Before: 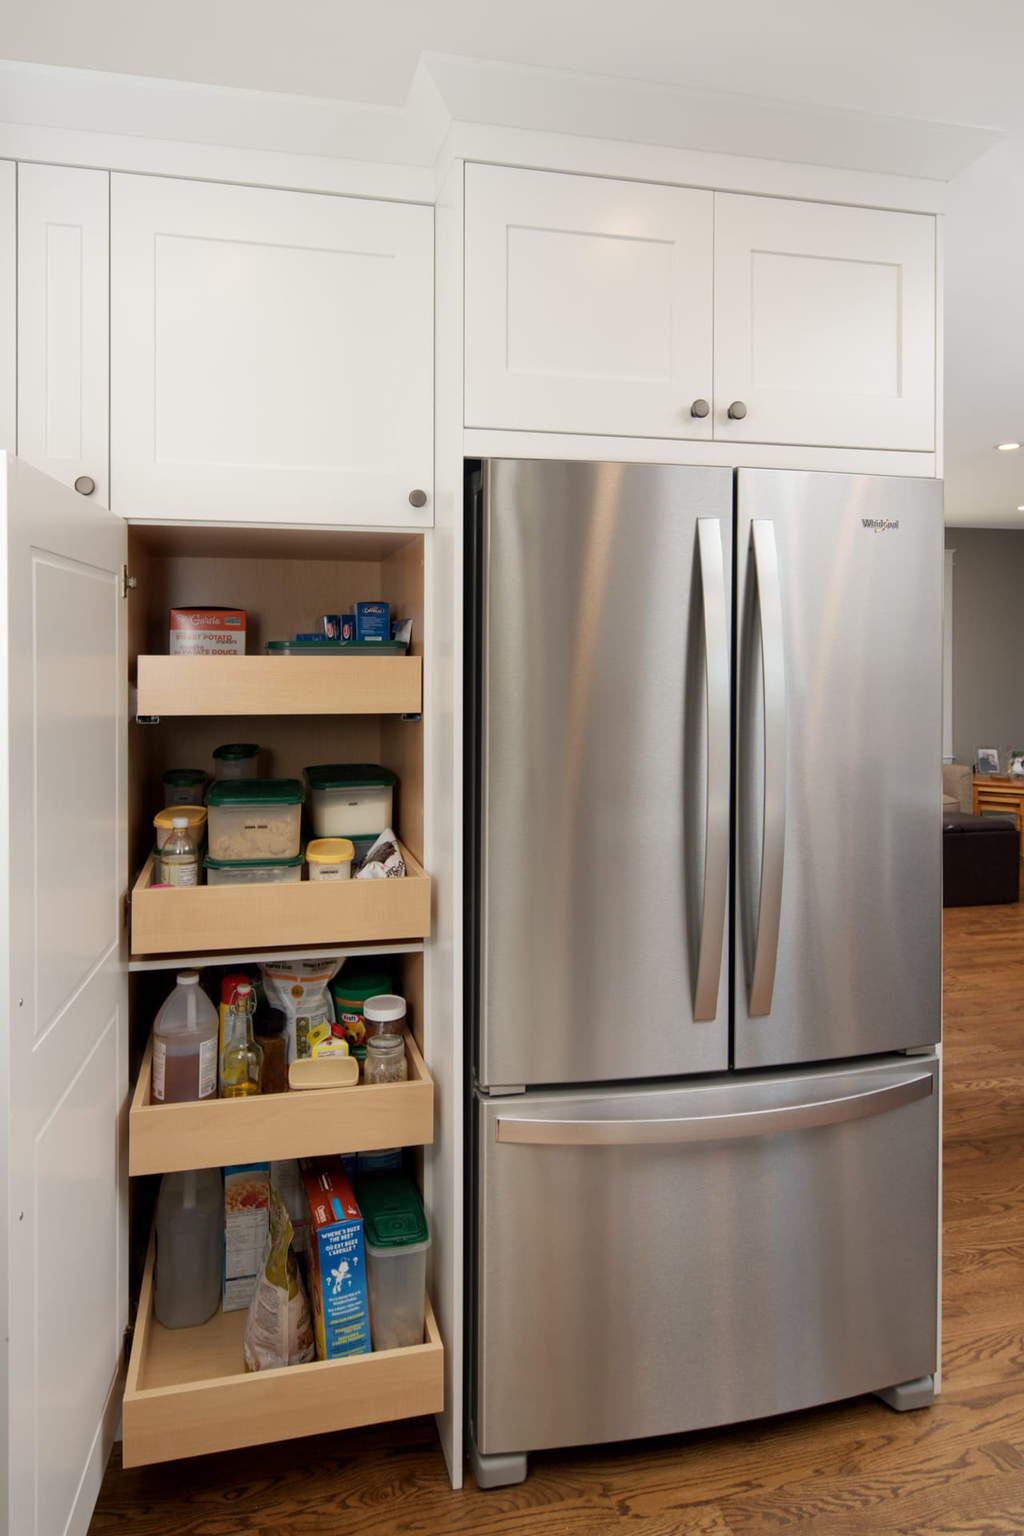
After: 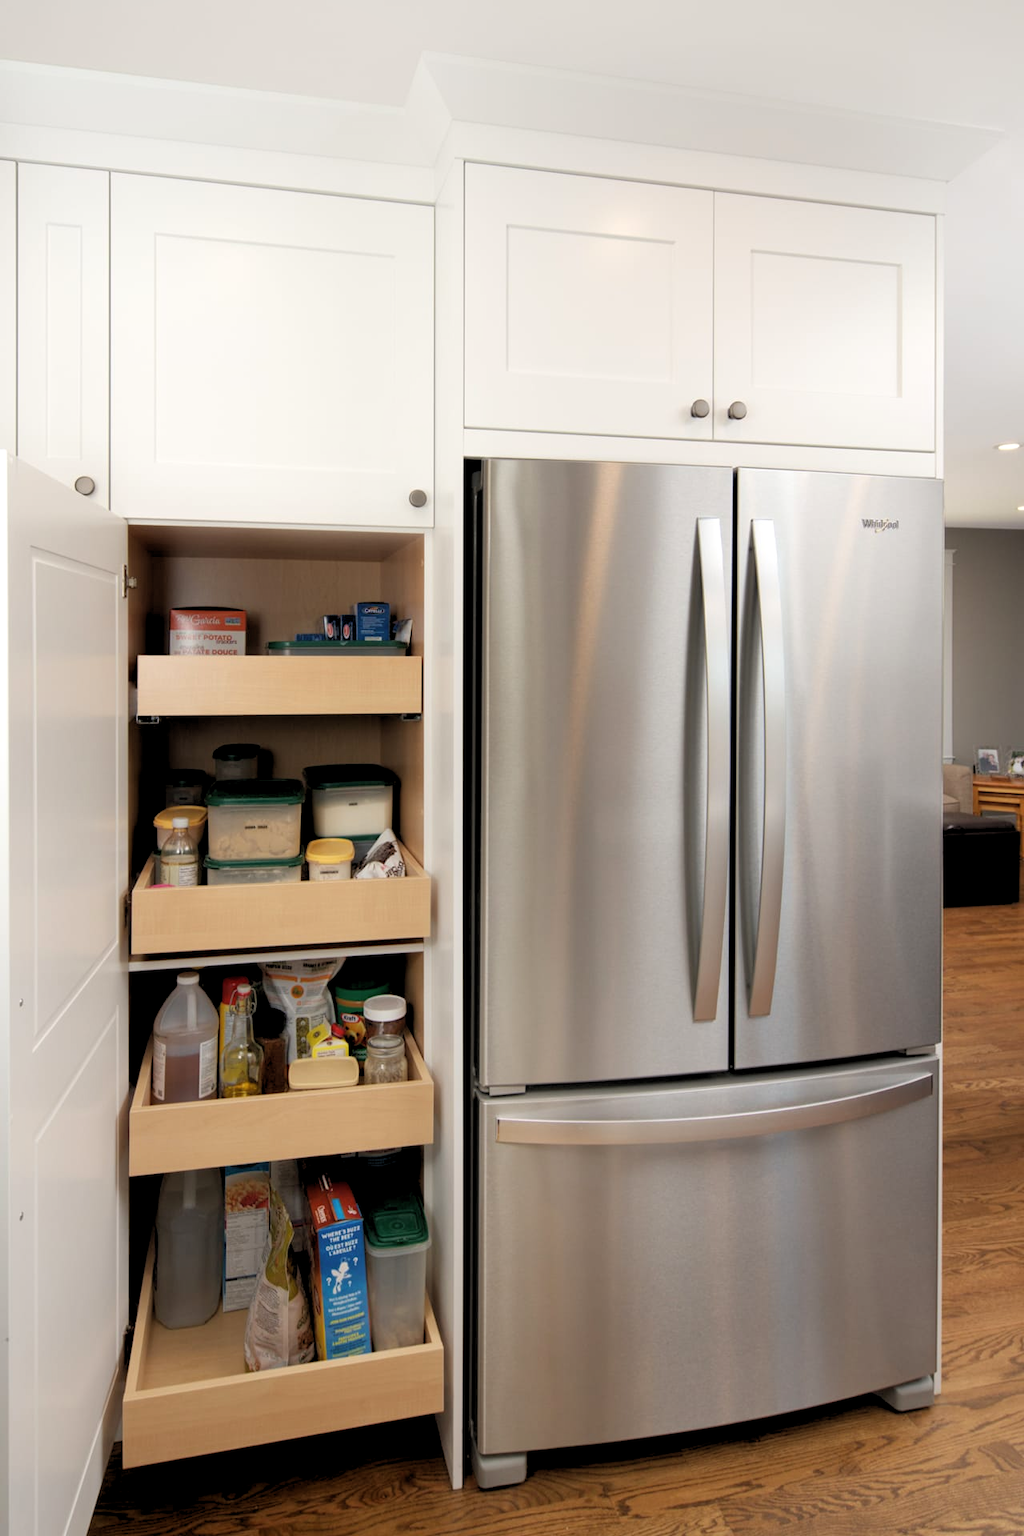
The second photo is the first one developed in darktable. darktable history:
contrast equalizer: octaves 7, y [[0.6 ×6], [0.55 ×6], [0 ×6], [0 ×6], [0 ×6]], mix -0.2
rgb levels: levels [[0.01, 0.419, 0.839], [0, 0.5, 1], [0, 0.5, 1]]
